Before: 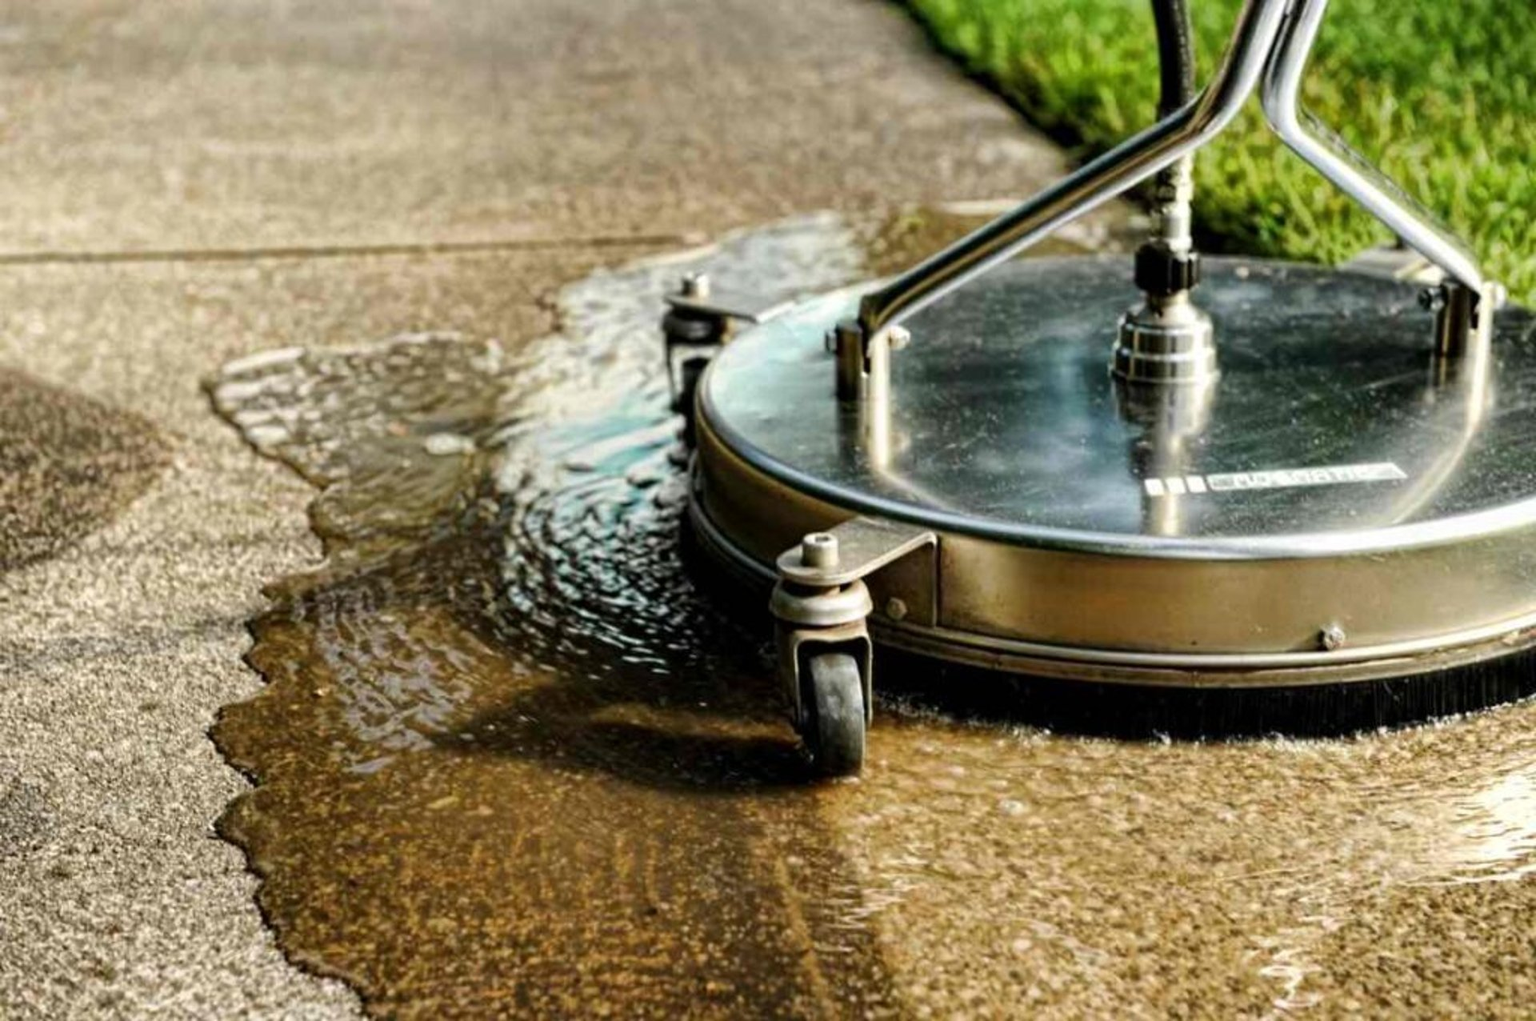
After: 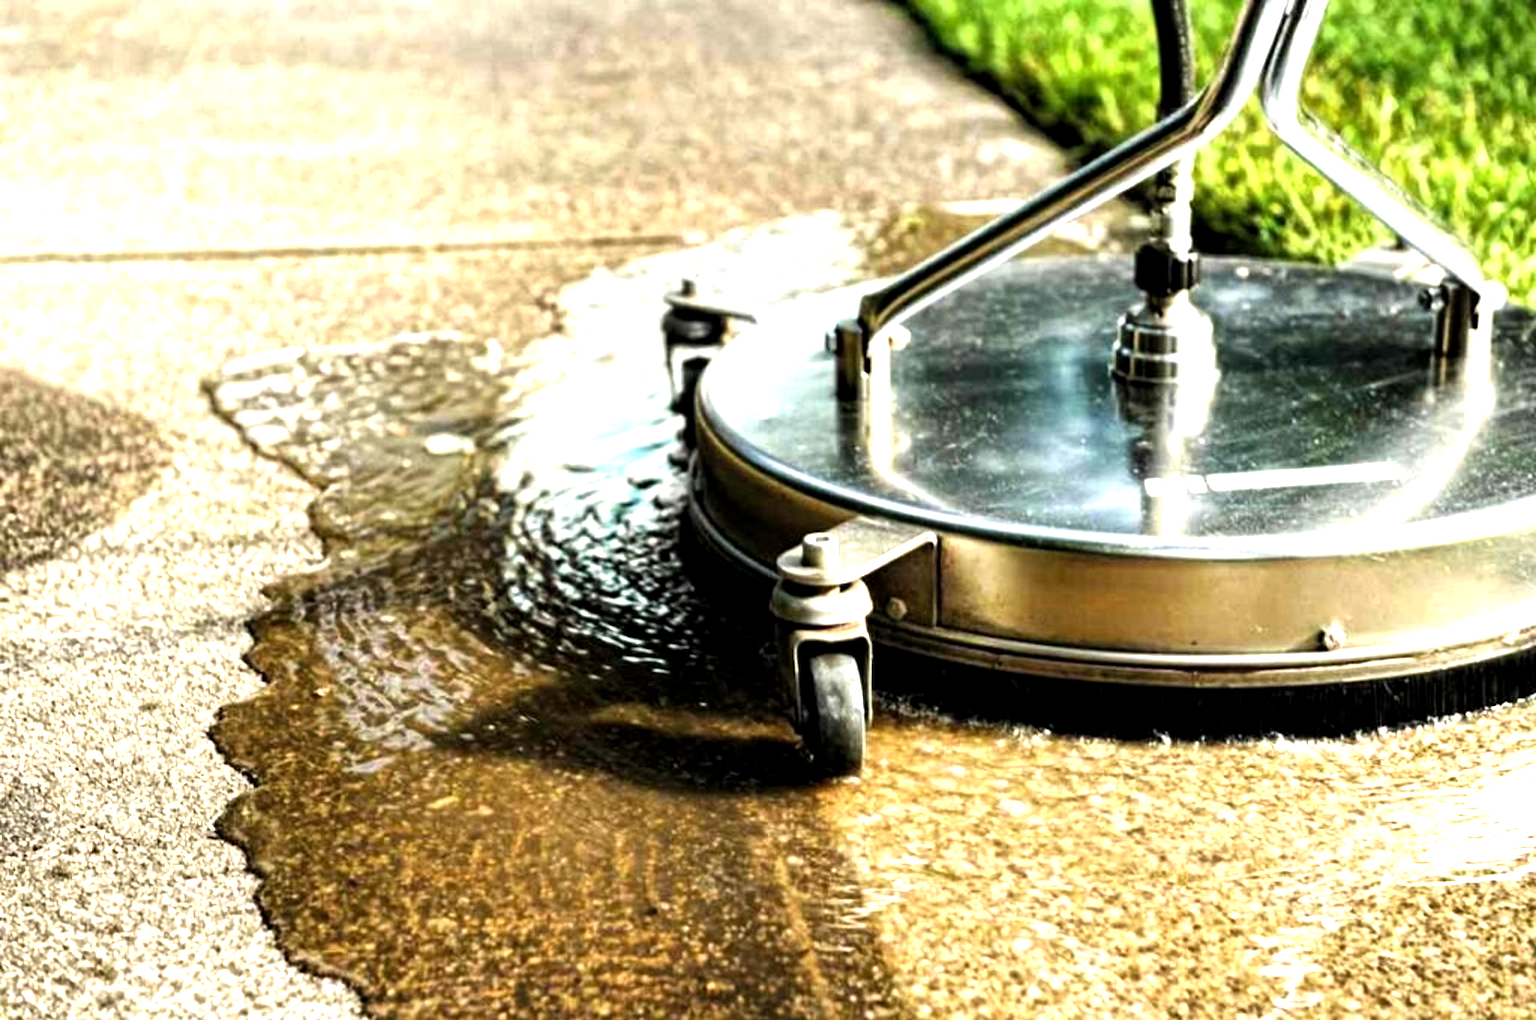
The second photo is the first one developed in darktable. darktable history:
levels: levels [0.012, 0.367, 0.697]
exposure: black level correction 0.001, compensate highlight preservation false
contrast brightness saturation: saturation -0.065
